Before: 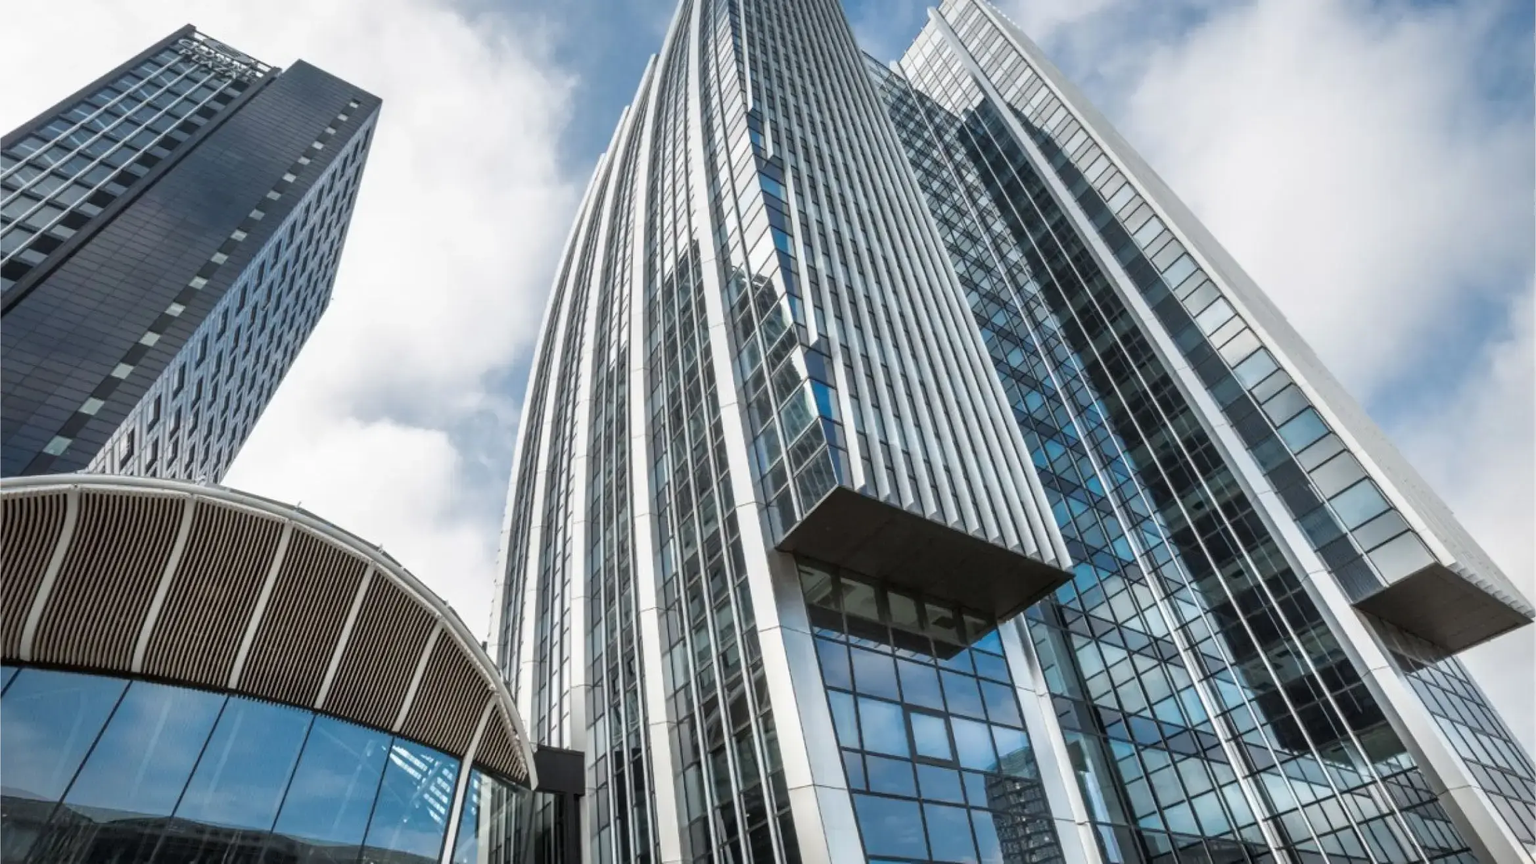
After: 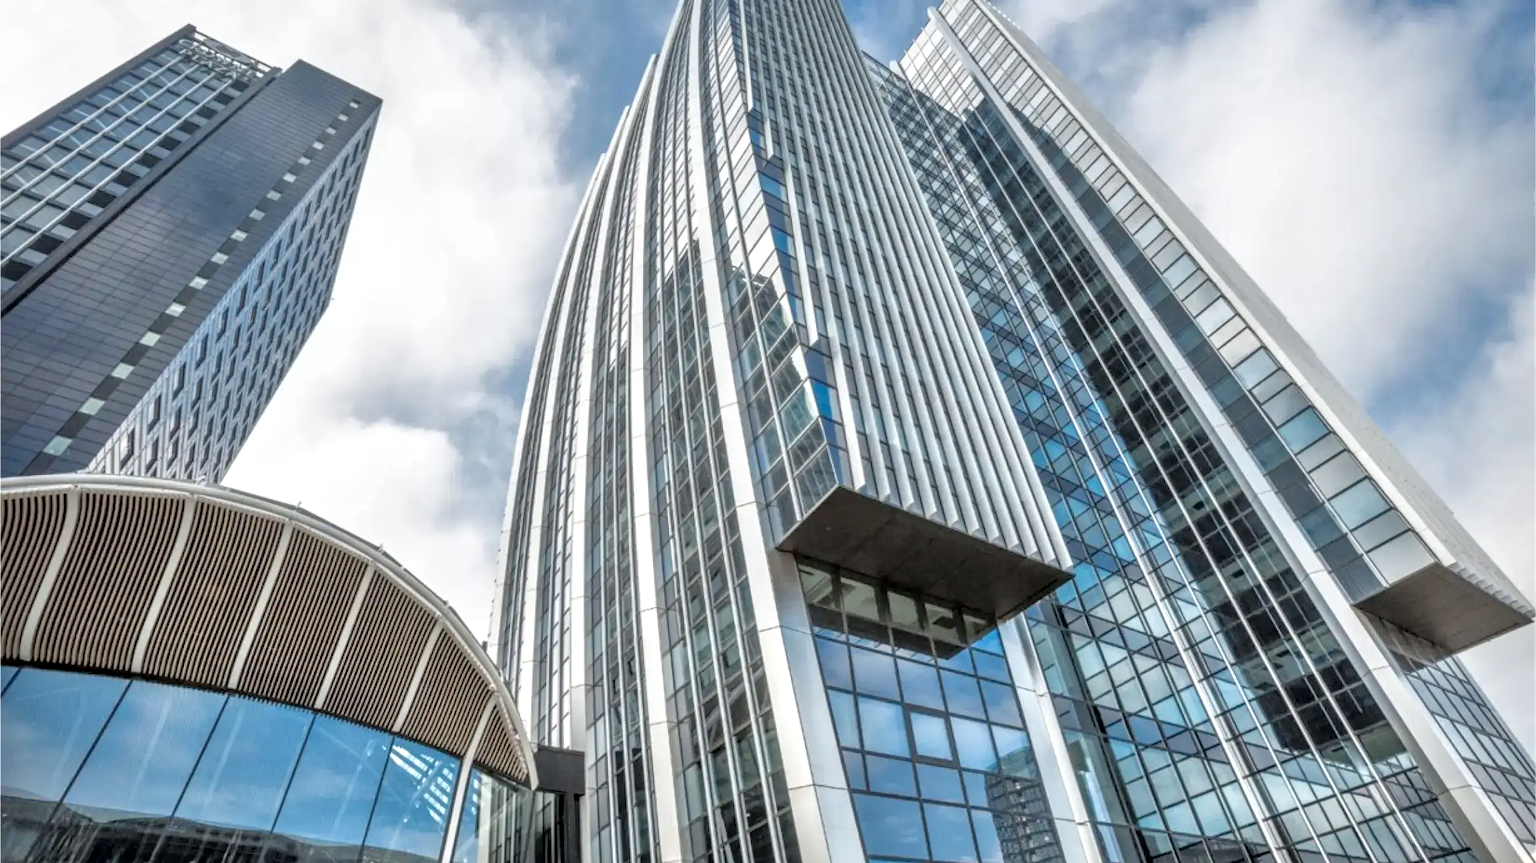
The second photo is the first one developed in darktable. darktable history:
local contrast: detail 130%
tone equalizer: -7 EV 0.15 EV, -6 EV 0.6 EV, -5 EV 1.15 EV, -4 EV 1.33 EV, -3 EV 1.15 EV, -2 EV 0.6 EV, -1 EV 0.15 EV, mask exposure compensation -0.5 EV
